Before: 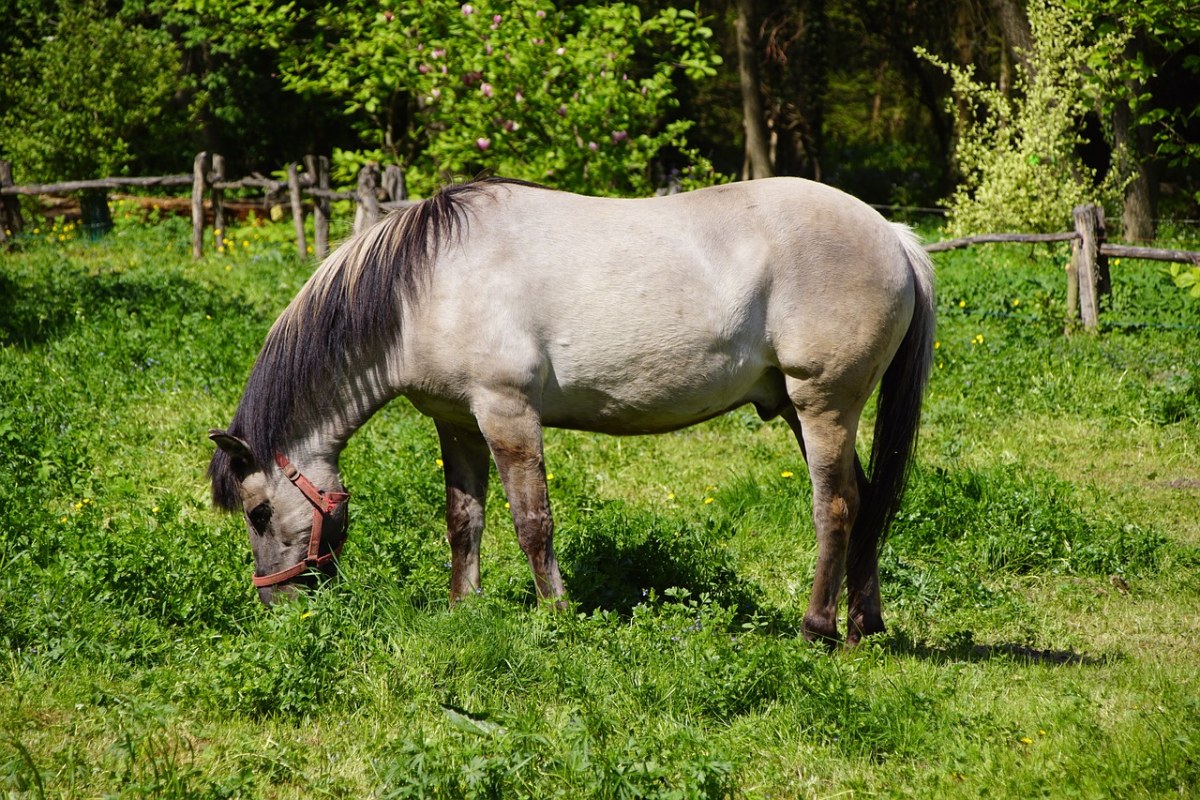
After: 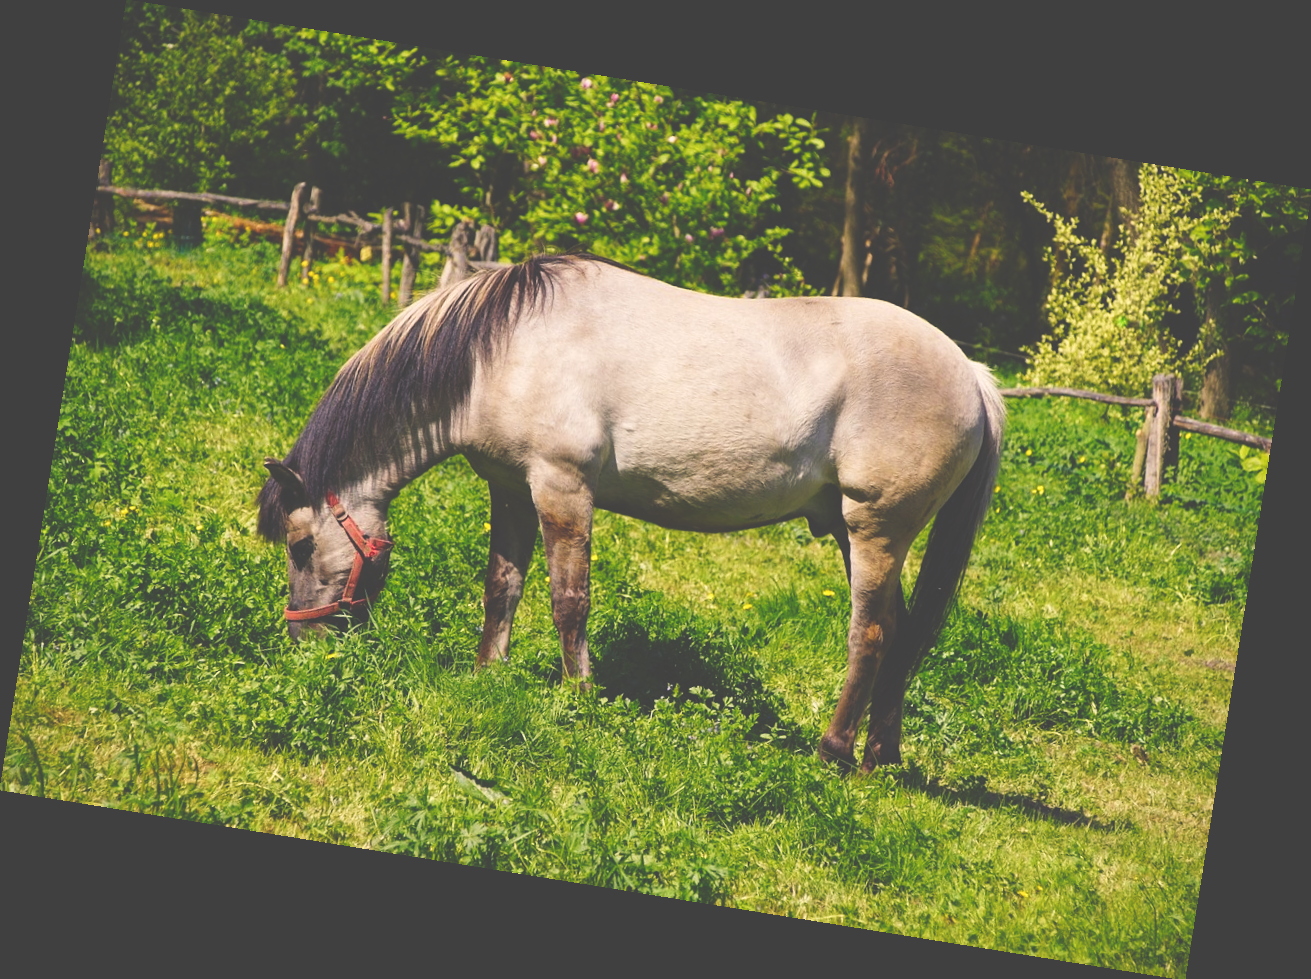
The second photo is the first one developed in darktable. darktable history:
rotate and perspective: rotation 9.12°, automatic cropping off
color balance rgb: shadows lift › chroma 2%, shadows lift › hue 247.2°, power › chroma 0.3%, power › hue 25.2°, highlights gain › chroma 3%, highlights gain › hue 60°, global offset › luminance 2%, perceptual saturation grading › global saturation 20%, perceptual saturation grading › highlights -20%, perceptual saturation grading › shadows 30%
tone curve: curves: ch0 [(0, 0) (0.003, 0.224) (0.011, 0.229) (0.025, 0.234) (0.044, 0.242) (0.069, 0.249) (0.1, 0.256) (0.136, 0.265) (0.177, 0.285) (0.224, 0.304) (0.277, 0.337) (0.335, 0.385) (0.399, 0.435) (0.468, 0.507) (0.543, 0.59) (0.623, 0.674) (0.709, 0.763) (0.801, 0.852) (0.898, 0.931) (1, 1)], preserve colors none
